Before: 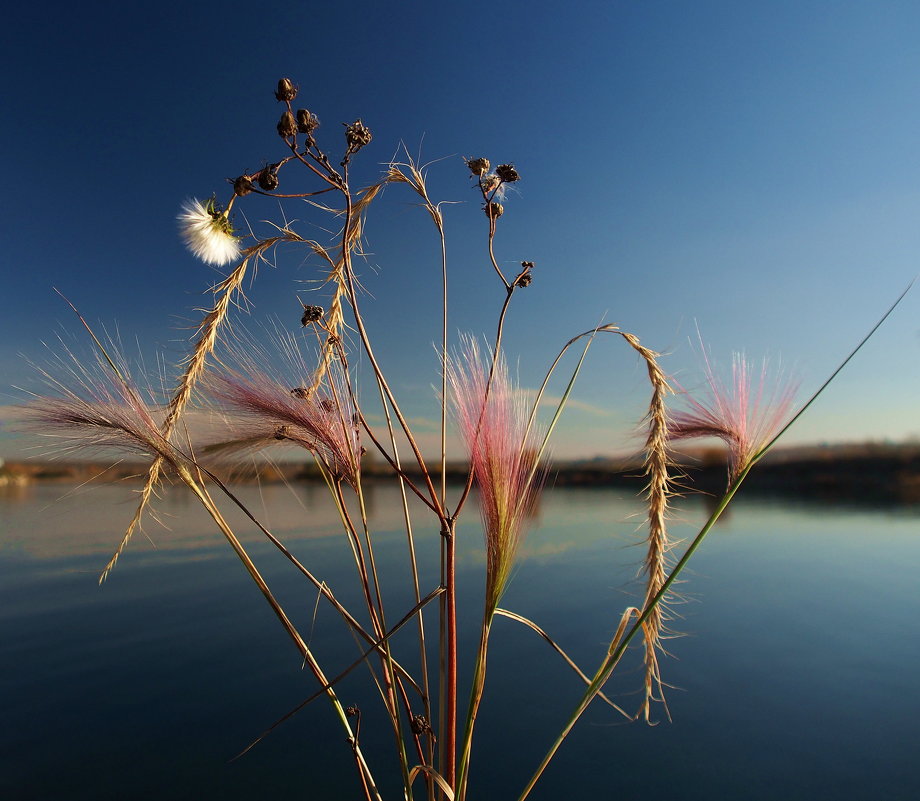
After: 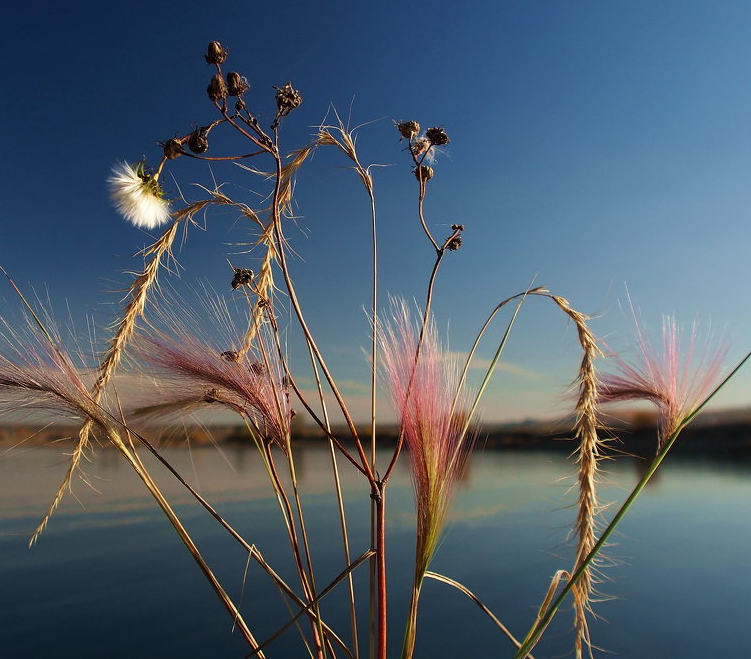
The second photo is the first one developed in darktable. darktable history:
crop and rotate: left 7.666%, top 4.65%, right 10.628%, bottom 13.027%
